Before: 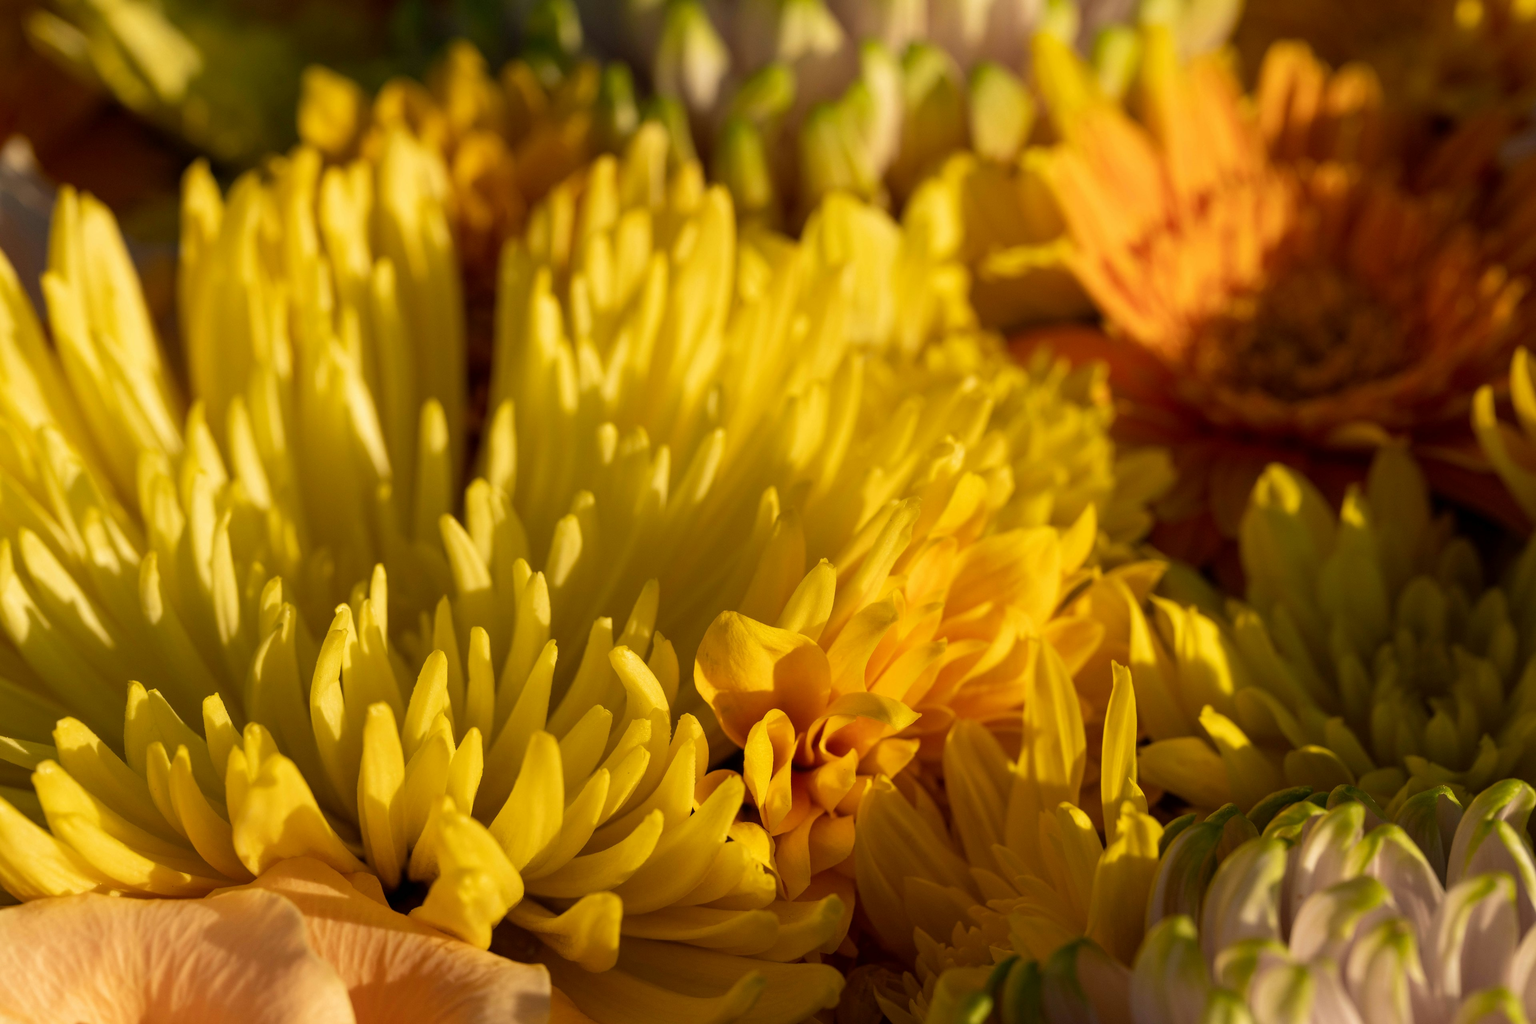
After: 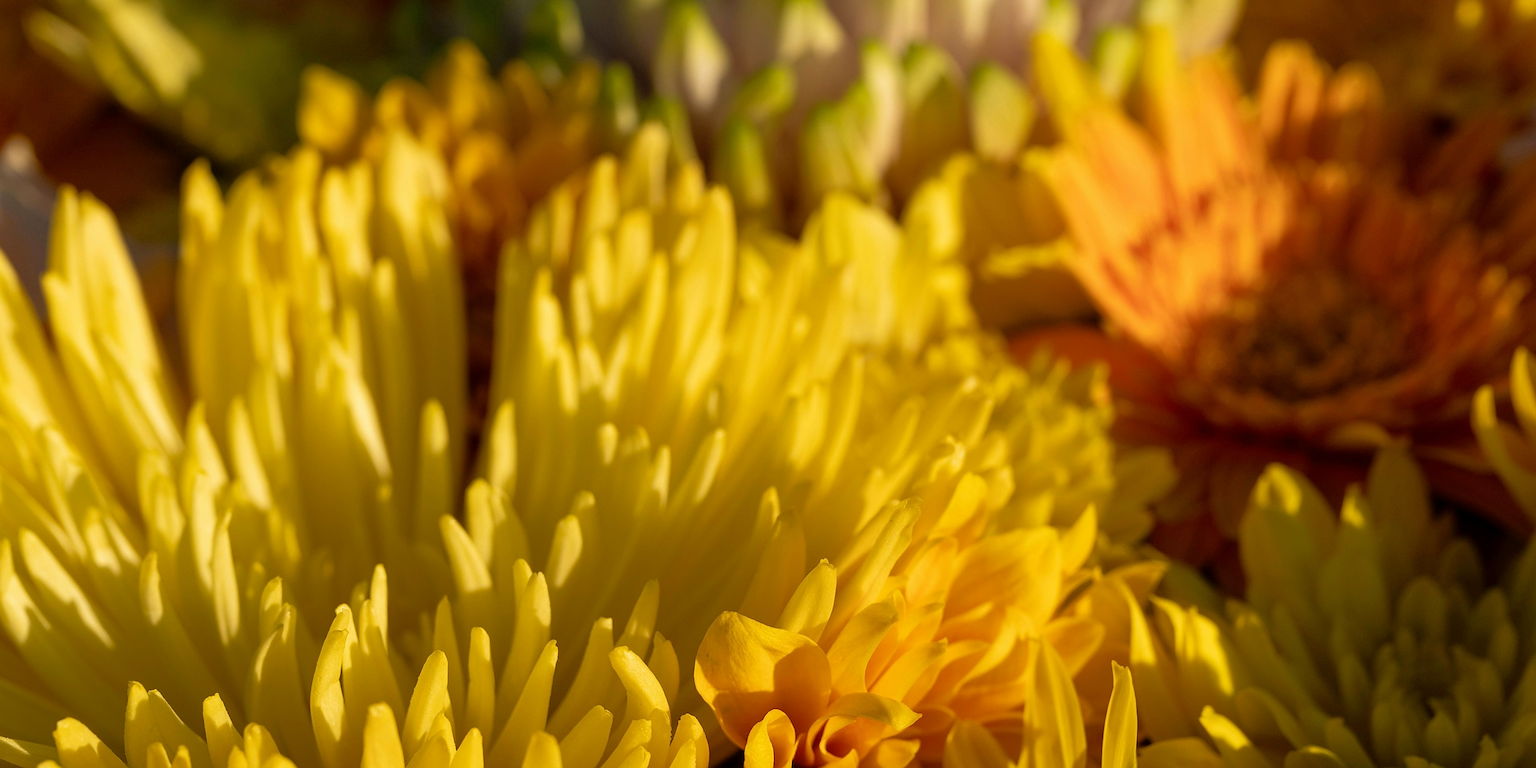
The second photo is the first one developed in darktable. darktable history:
sharpen: on, module defaults
crop: bottom 24.967%
rgb curve: curves: ch0 [(0, 0) (0.053, 0.068) (0.122, 0.128) (1, 1)]
